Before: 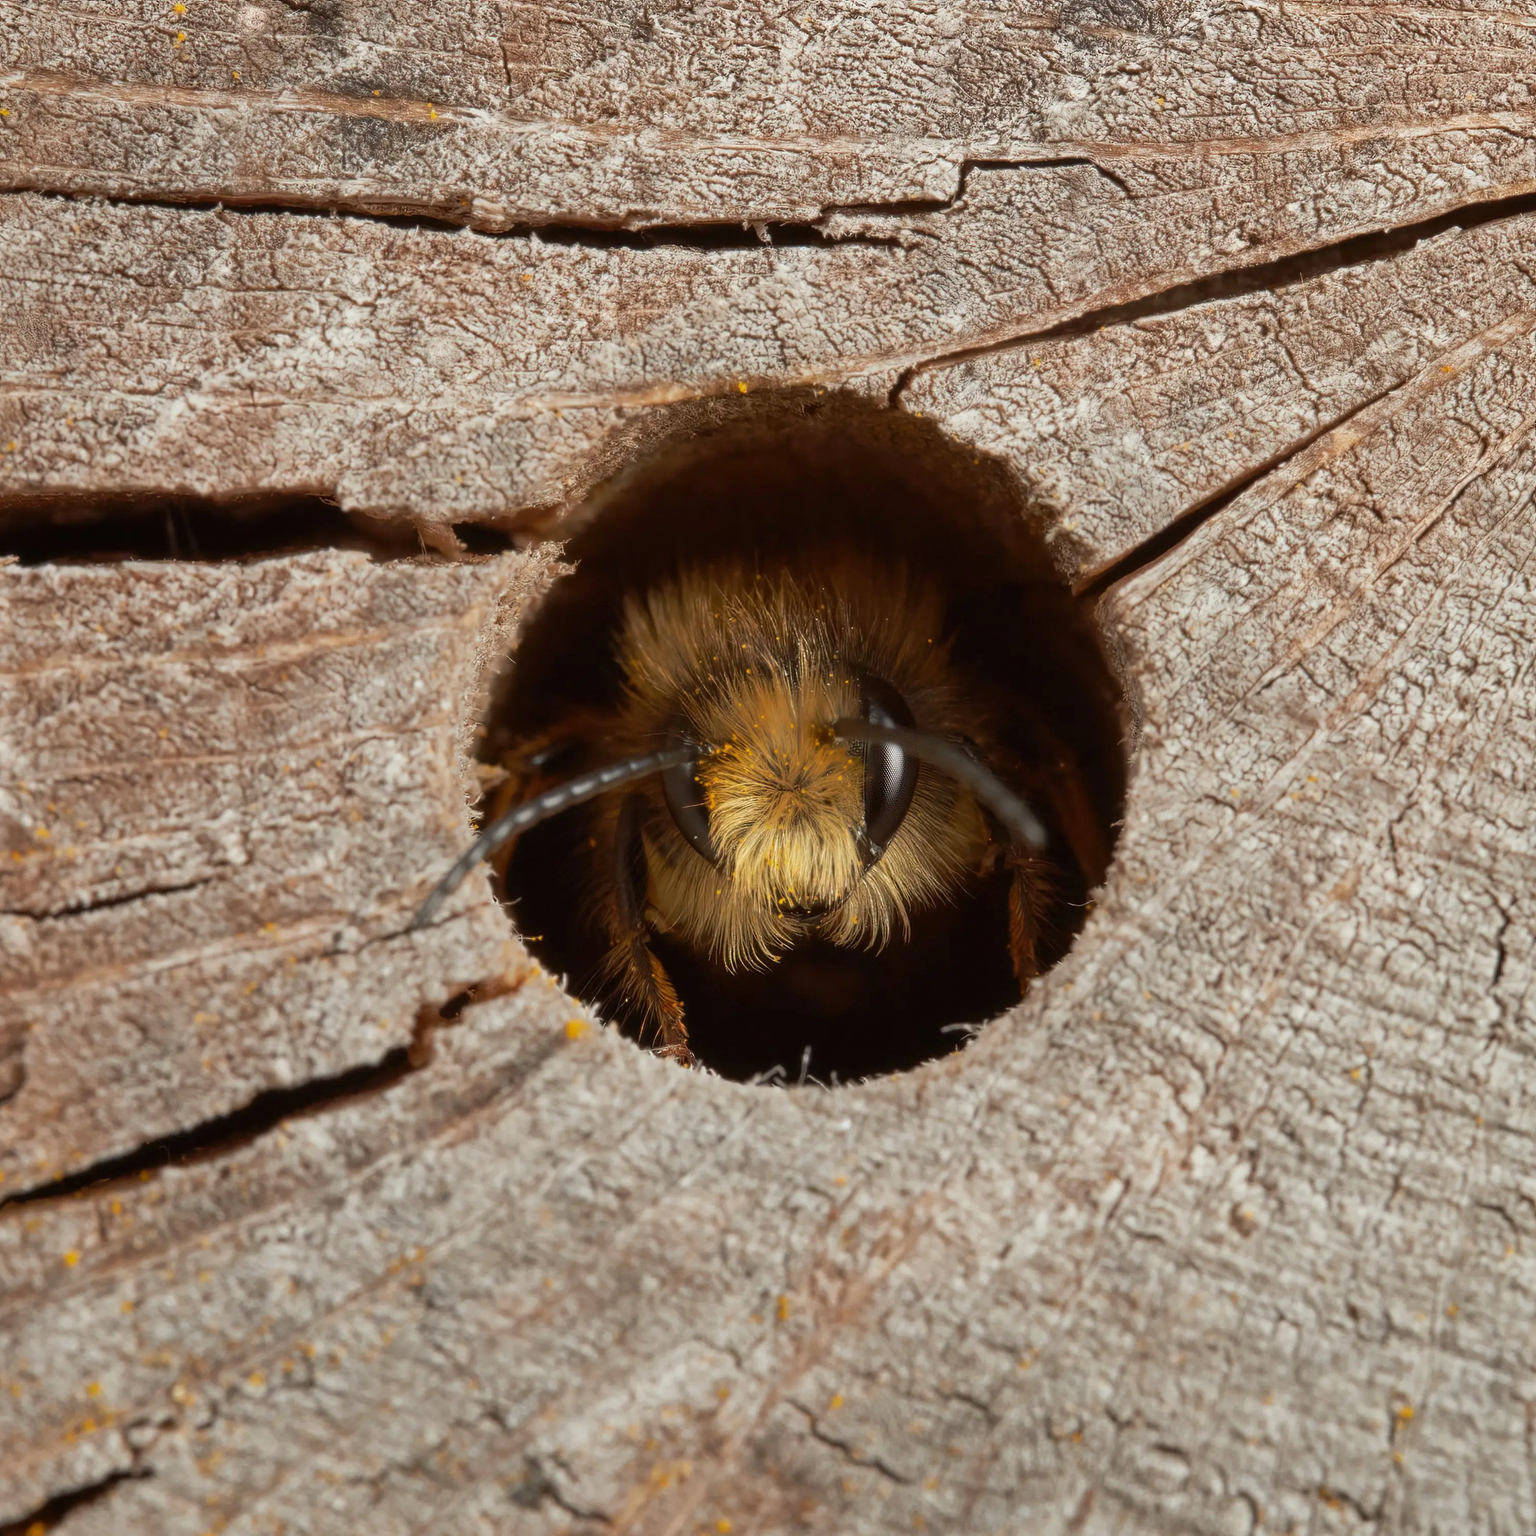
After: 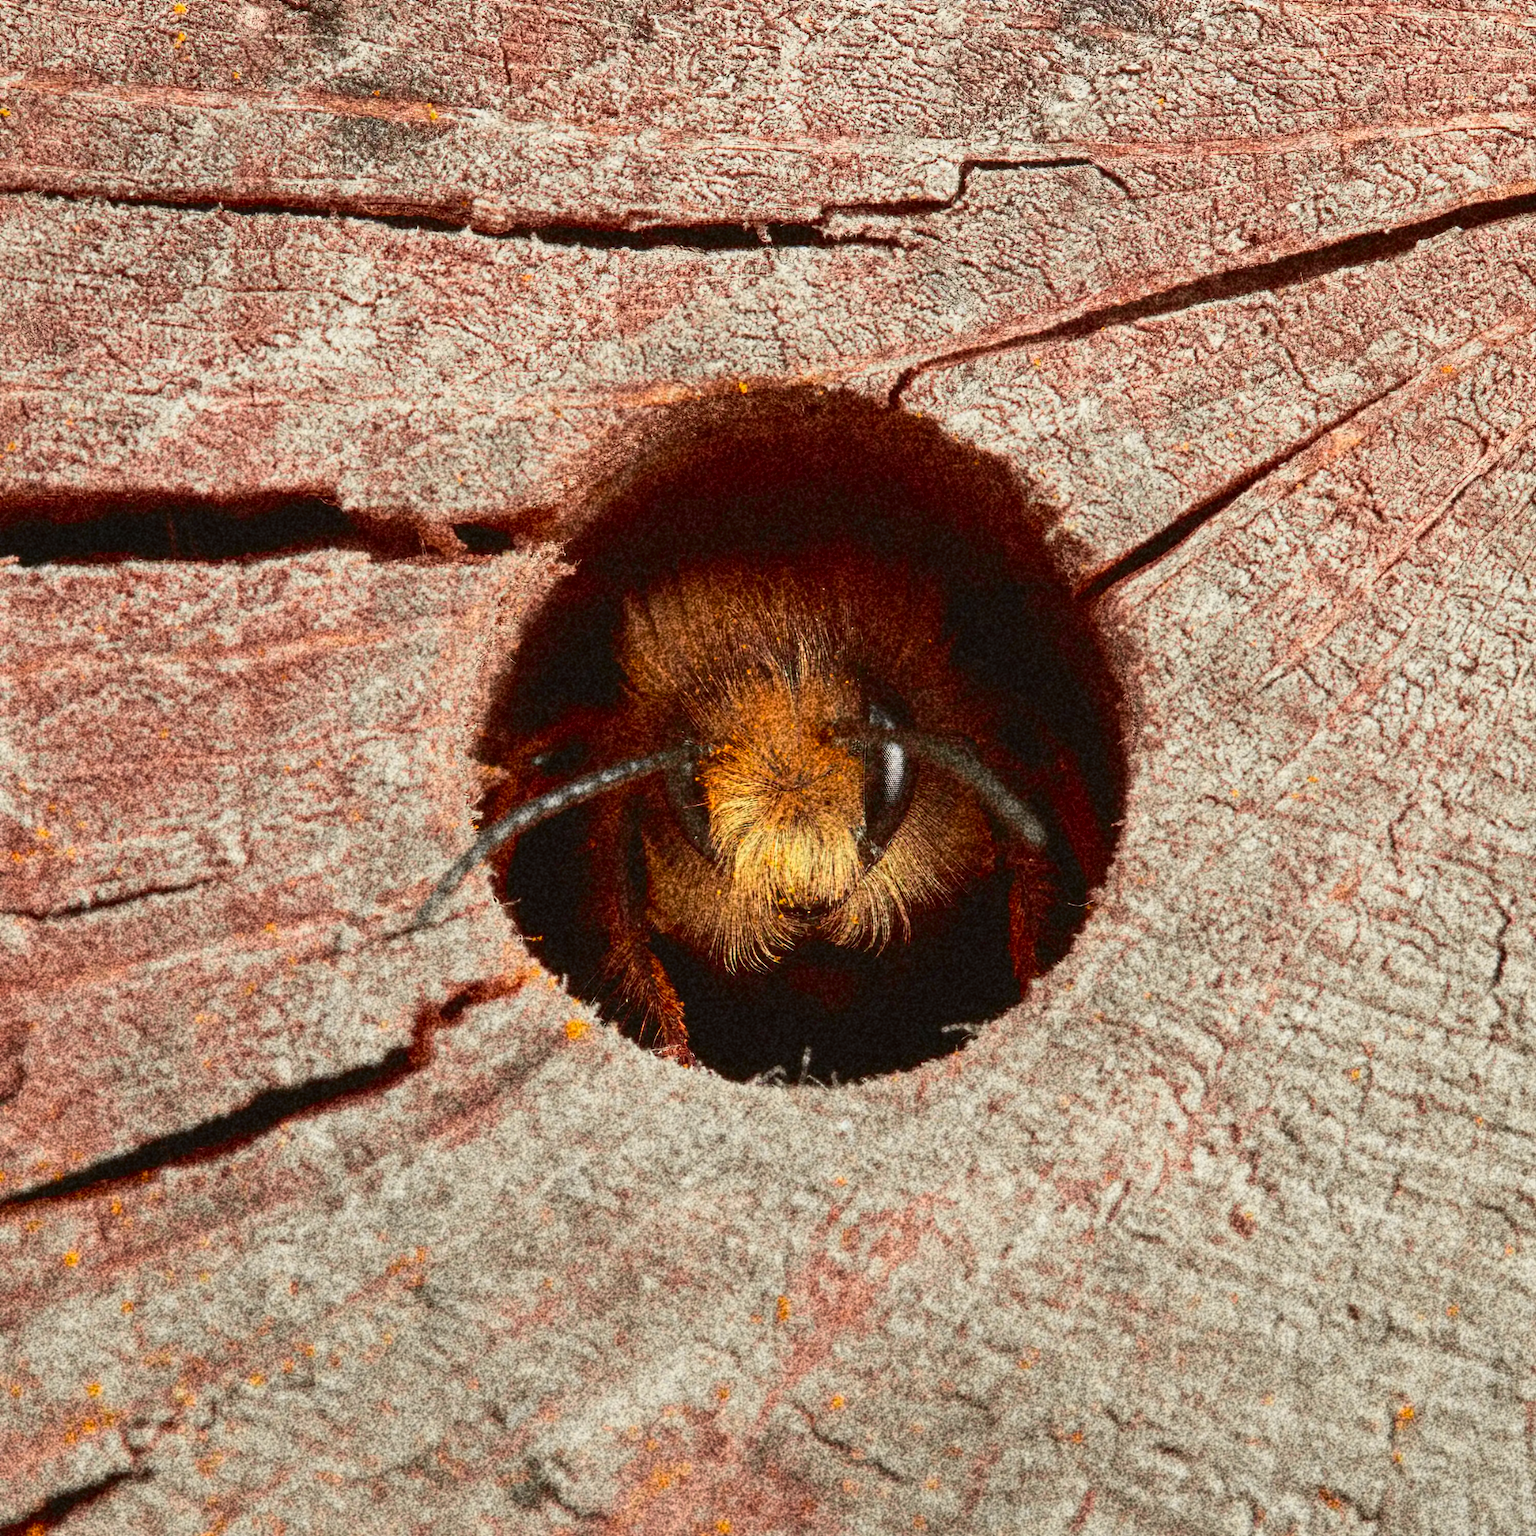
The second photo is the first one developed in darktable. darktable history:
tone curve: curves: ch0 [(0, 0.036) (0.119, 0.115) (0.466, 0.498) (0.715, 0.767) (0.817, 0.865) (1, 0.998)]; ch1 [(0, 0) (0.377, 0.416) (0.44, 0.461) (0.487, 0.49) (0.514, 0.517) (0.536, 0.577) (0.66, 0.724) (1, 1)]; ch2 [(0, 0) (0.38, 0.405) (0.463, 0.443) (0.492, 0.486) (0.526, 0.541) (0.578, 0.598) (0.653, 0.698) (1, 1)], color space Lab, independent channels, preserve colors none
grain: coarseness 30.02 ISO, strength 100%
